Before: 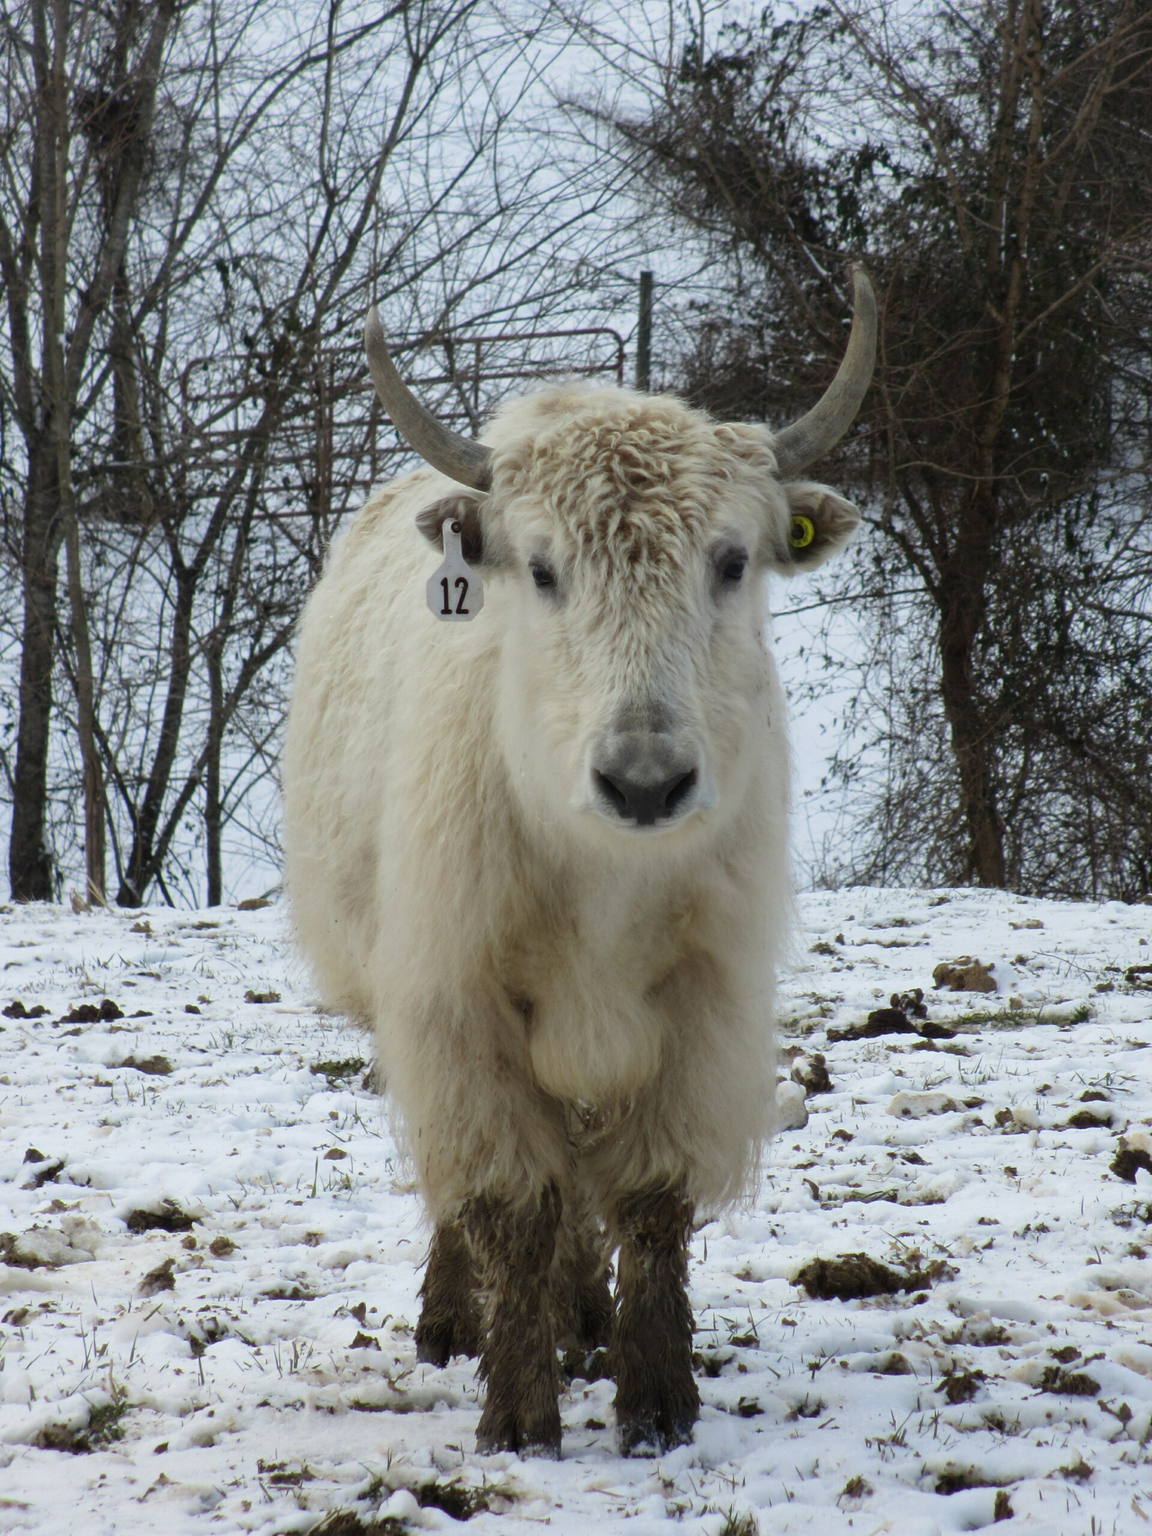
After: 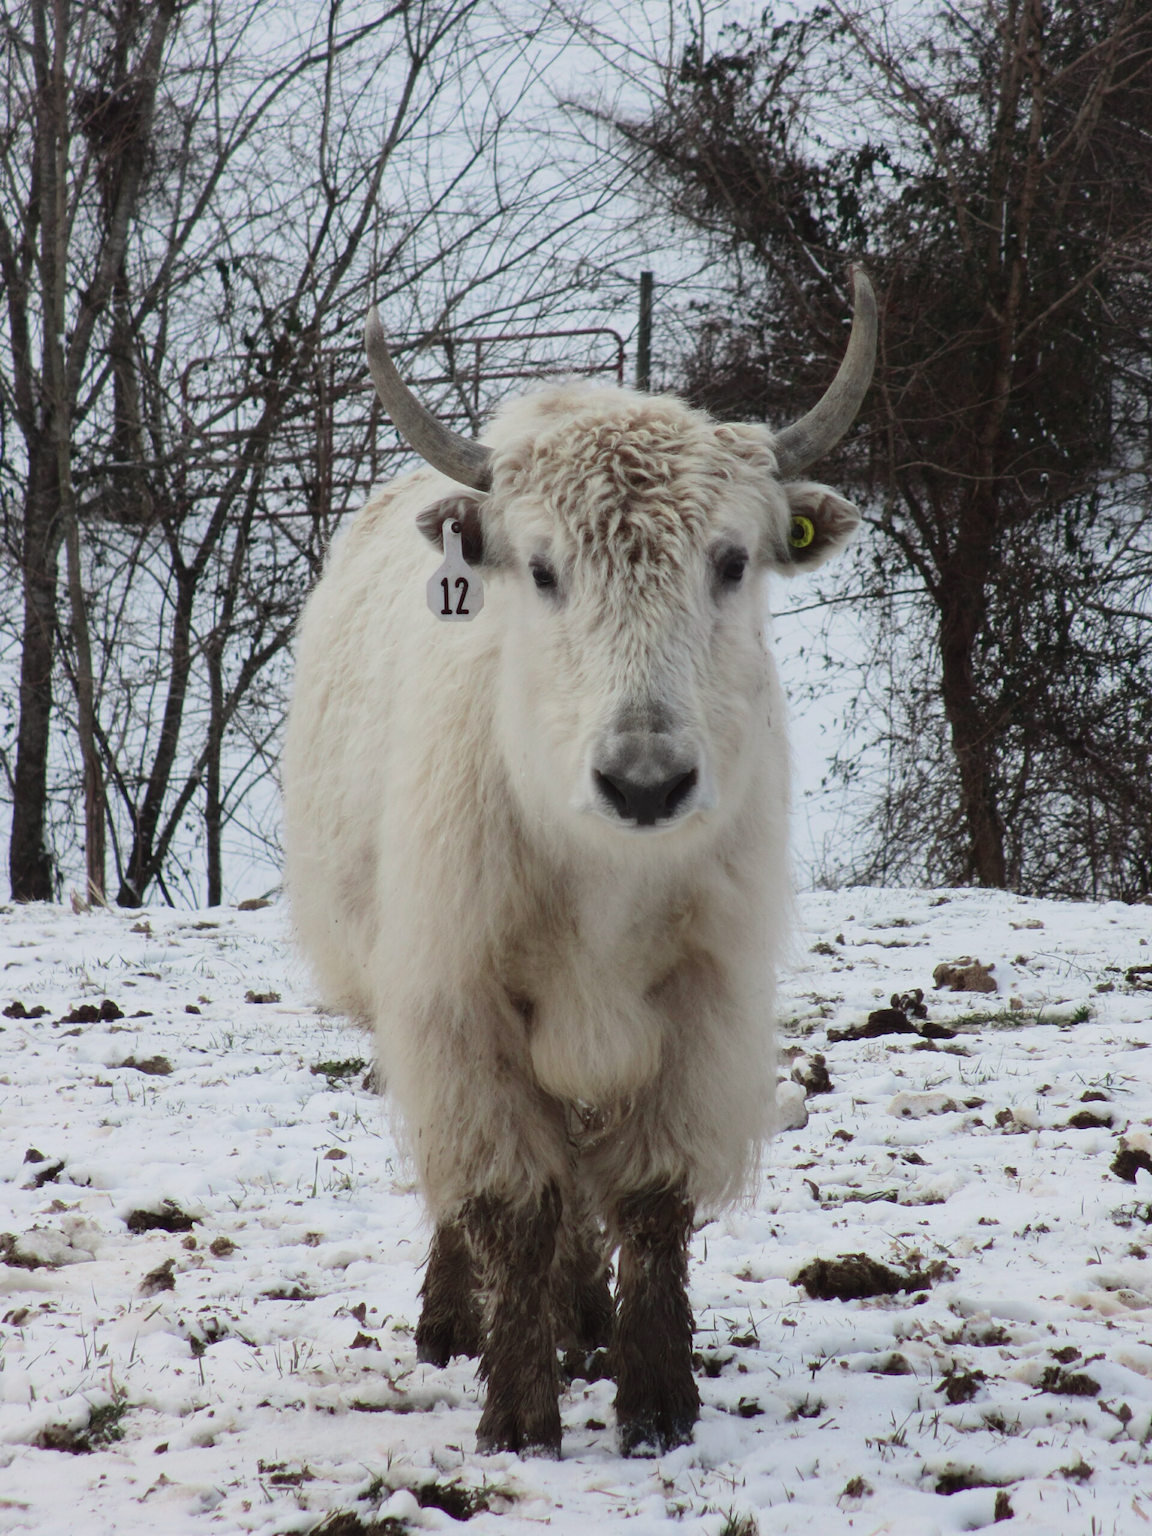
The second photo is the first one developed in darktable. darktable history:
tone equalizer: edges refinement/feathering 500, mask exposure compensation -1.57 EV, preserve details no
tone curve: curves: ch0 [(0, 0.023) (0.184, 0.168) (0.491, 0.519) (0.748, 0.765) (1, 0.919)]; ch1 [(0, 0) (0.179, 0.173) (0.322, 0.32) (0.424, 0.424) (0.496, 0.501) (0.563, 0.586) (0.761, 0.803) (1, 1)]; ch2 [(0, 0) (0.434, 0.447) (0.483, 0.487) (0.557, 0.541) (0.697, 0.68) (1, 1)], color space Lab, independent channels, preserve colors none
